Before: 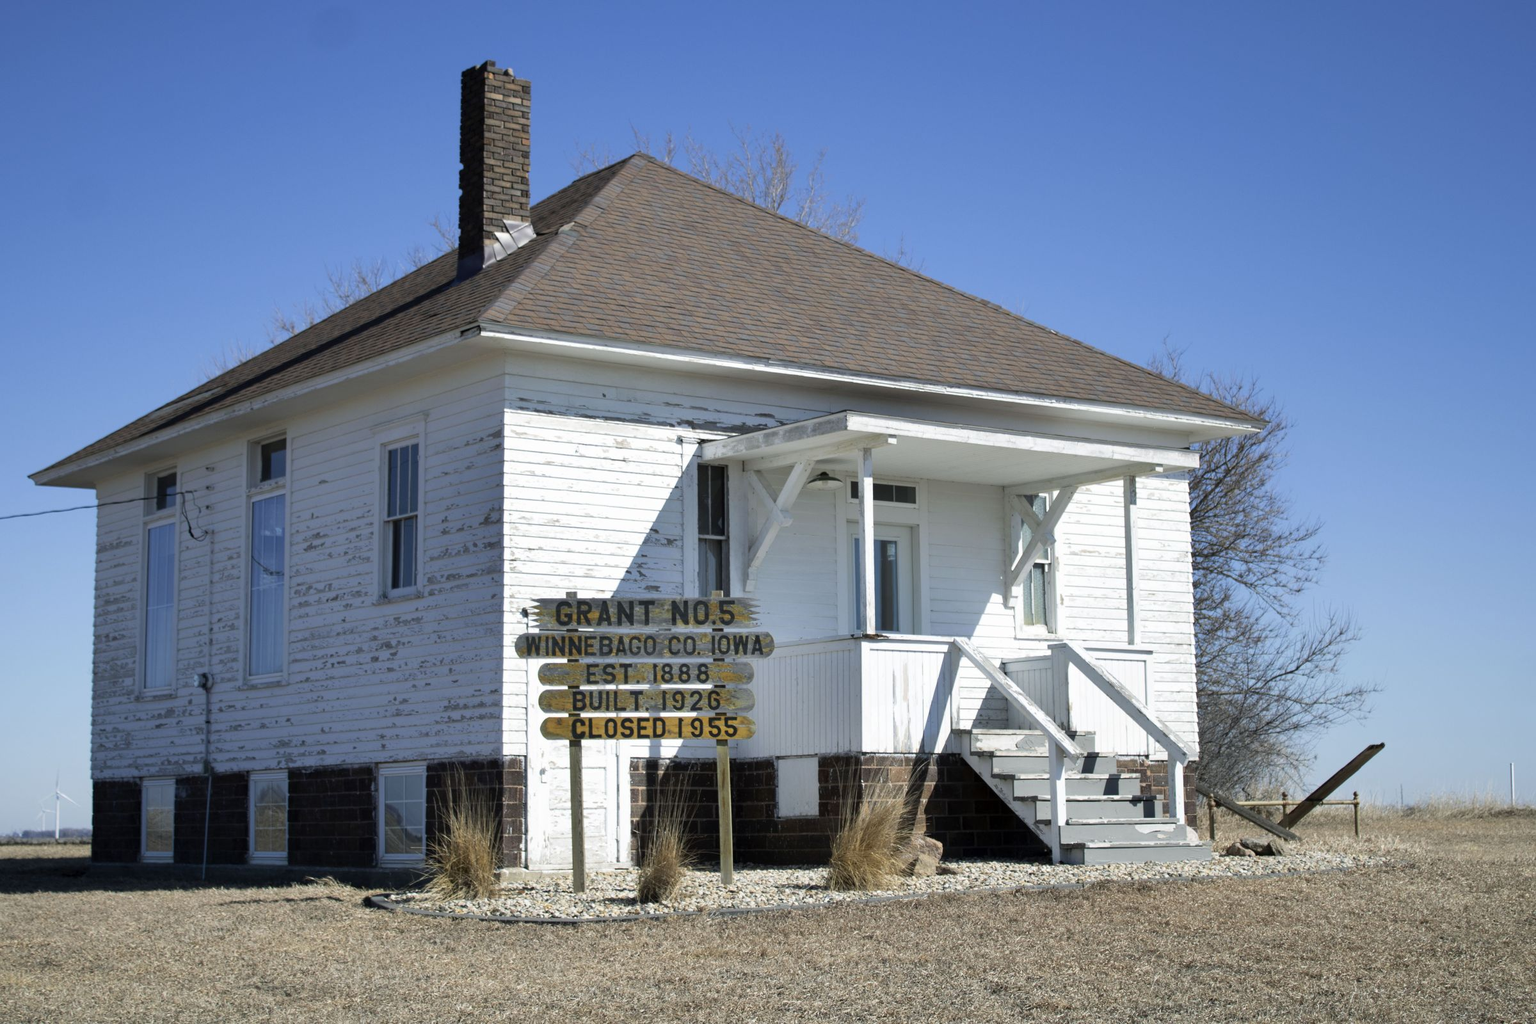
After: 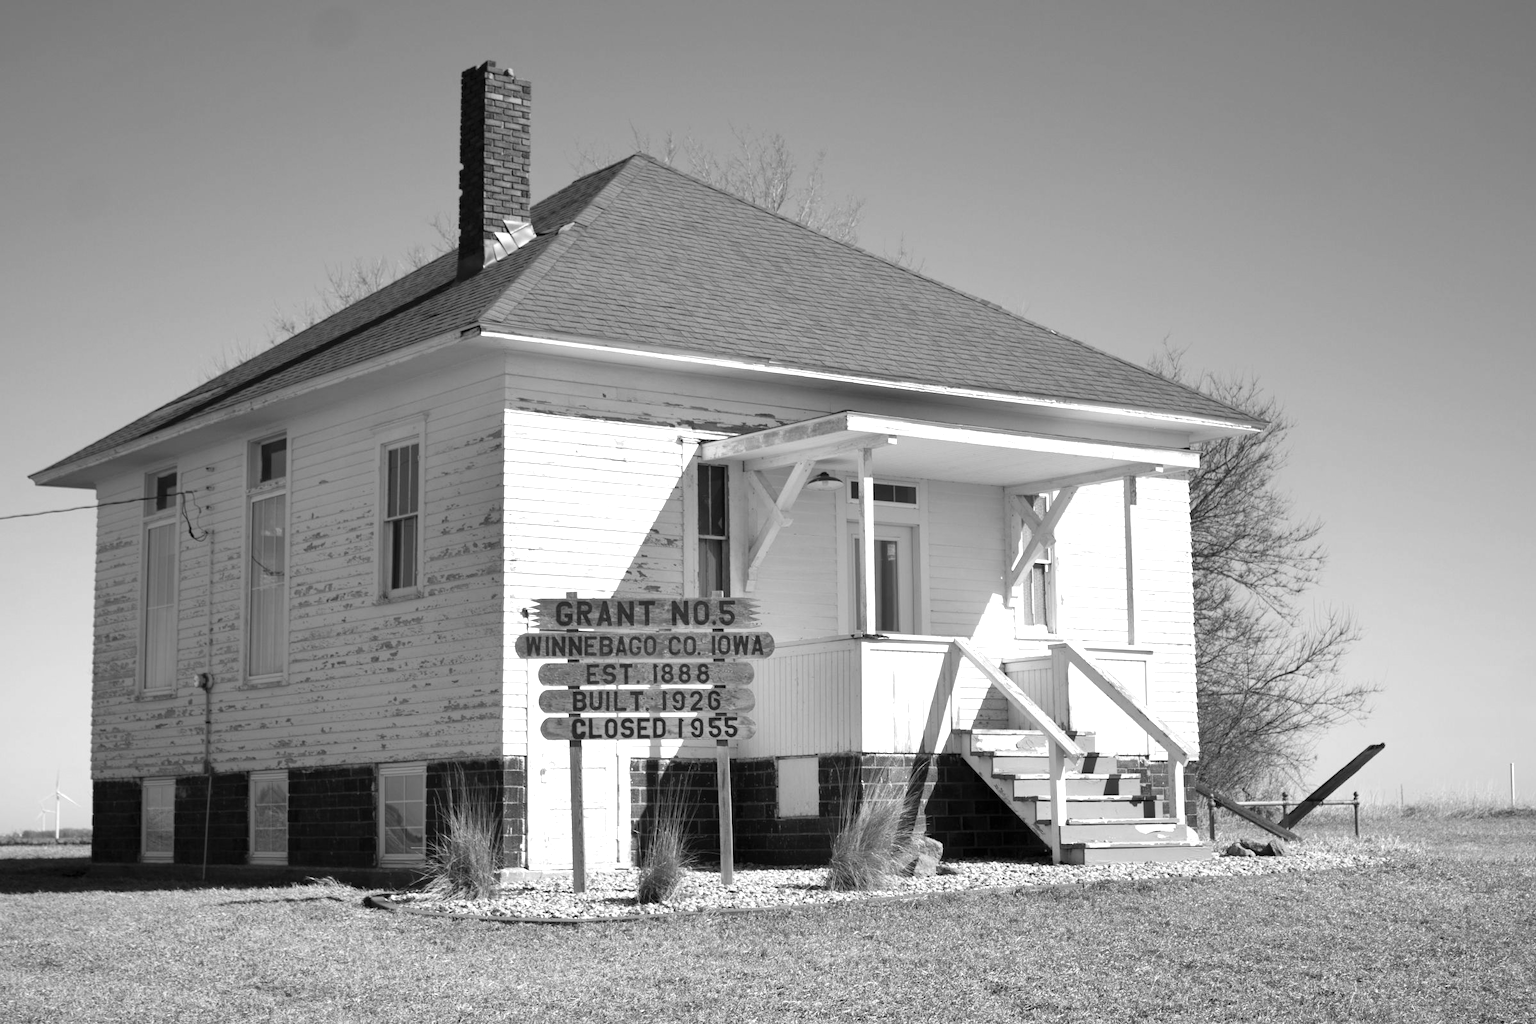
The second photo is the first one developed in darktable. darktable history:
monochrome: on, module defaults
exposure: black level correction 0, exposure 0.5 EV, compensate highlight preservation false
